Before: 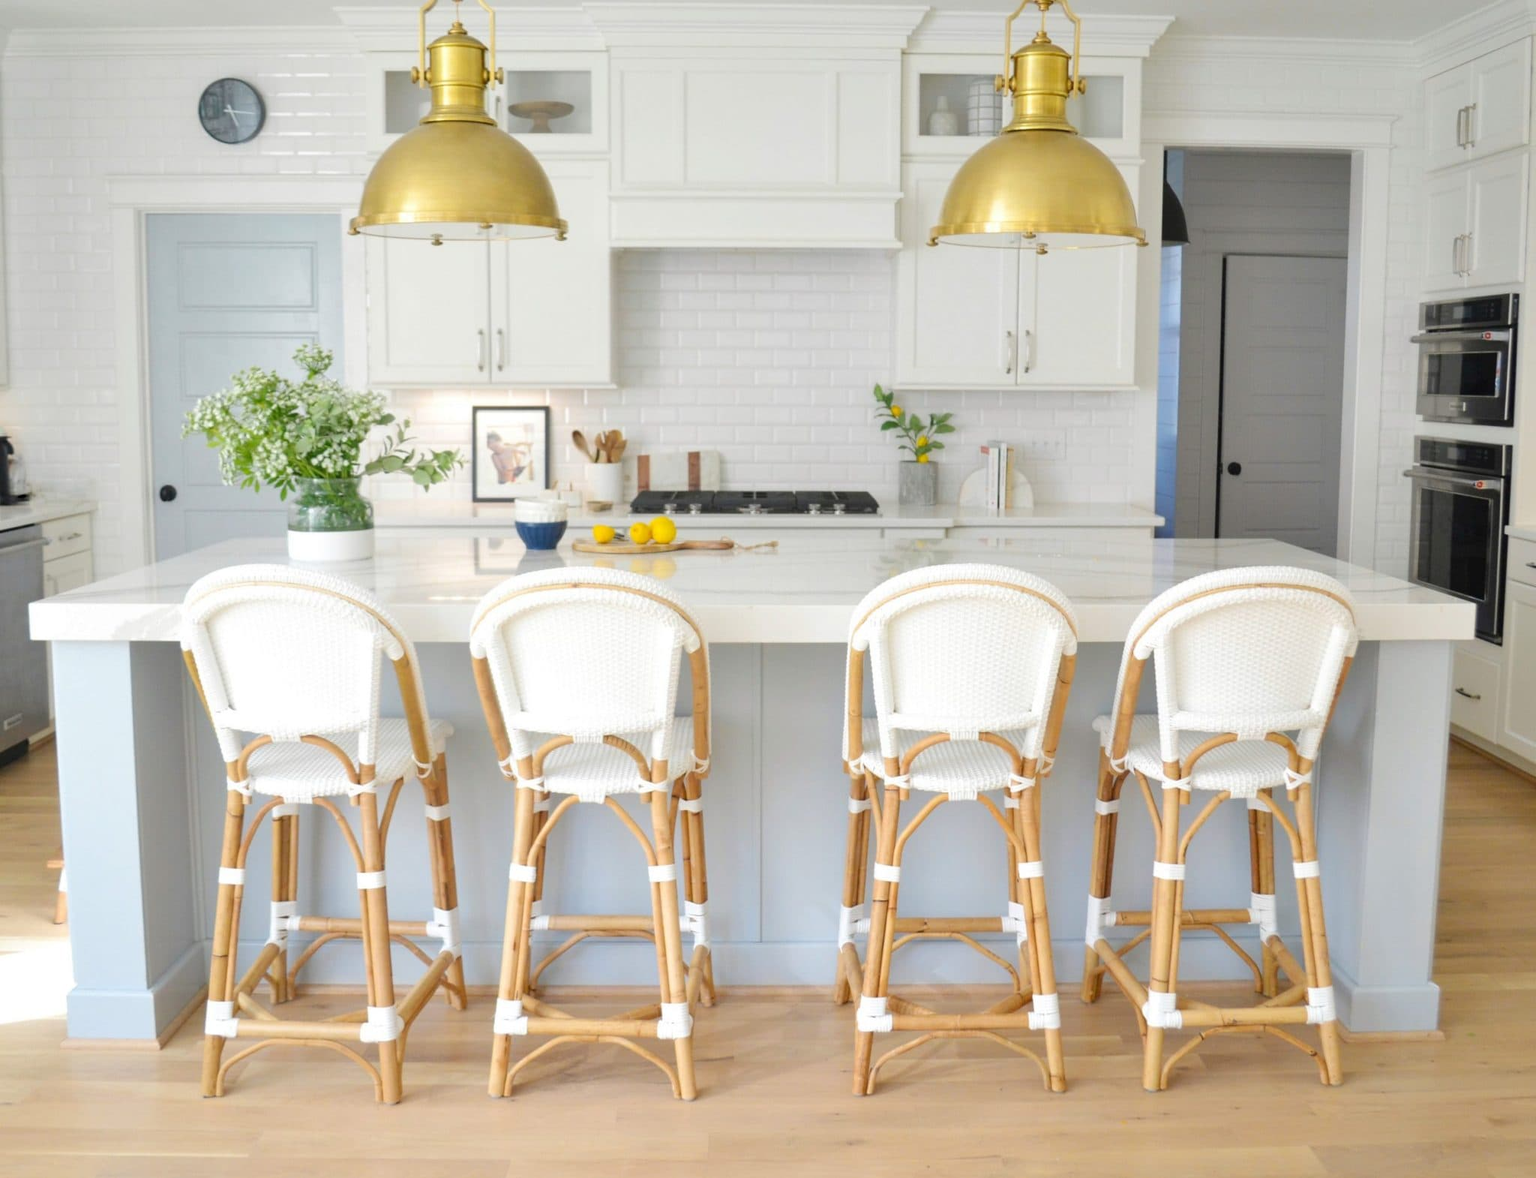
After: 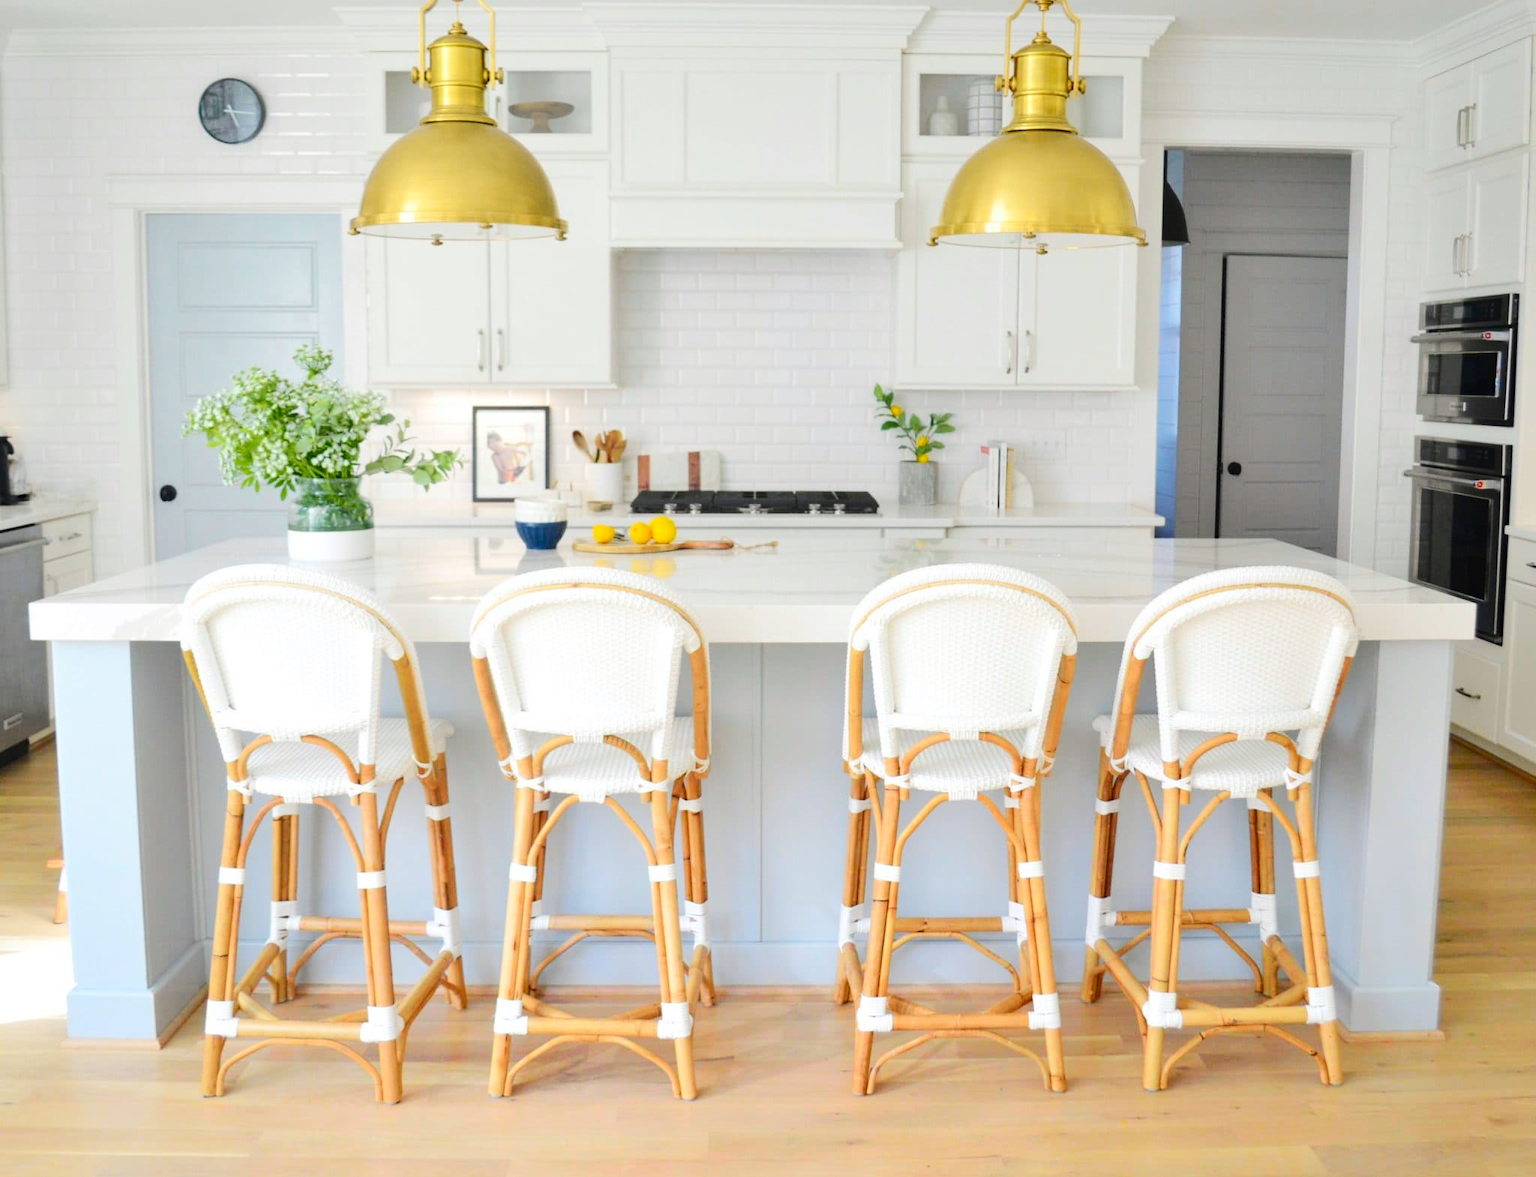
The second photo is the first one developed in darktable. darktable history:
tone curve: curves: ch0 [(0, 0) (0.126, 0.086) (0.338, 0.307) (0.494, 0.531) (0.703, 0.762) (1, 1)]; ch1 [(0, 0) (0.346, 0.324) (0.45, 0.426) (0.5, 0.5) (0.522, 0.517) (0.55, 0.578) (1, 1)]; ch2 [(0, 0) (0.44, 0.424) (0.501, 0.499) (0.554, 0.554) (0.622, 0.667) (0.707, 0.746) (1, 1)], color space Lab, independent channels, preserve colors none
